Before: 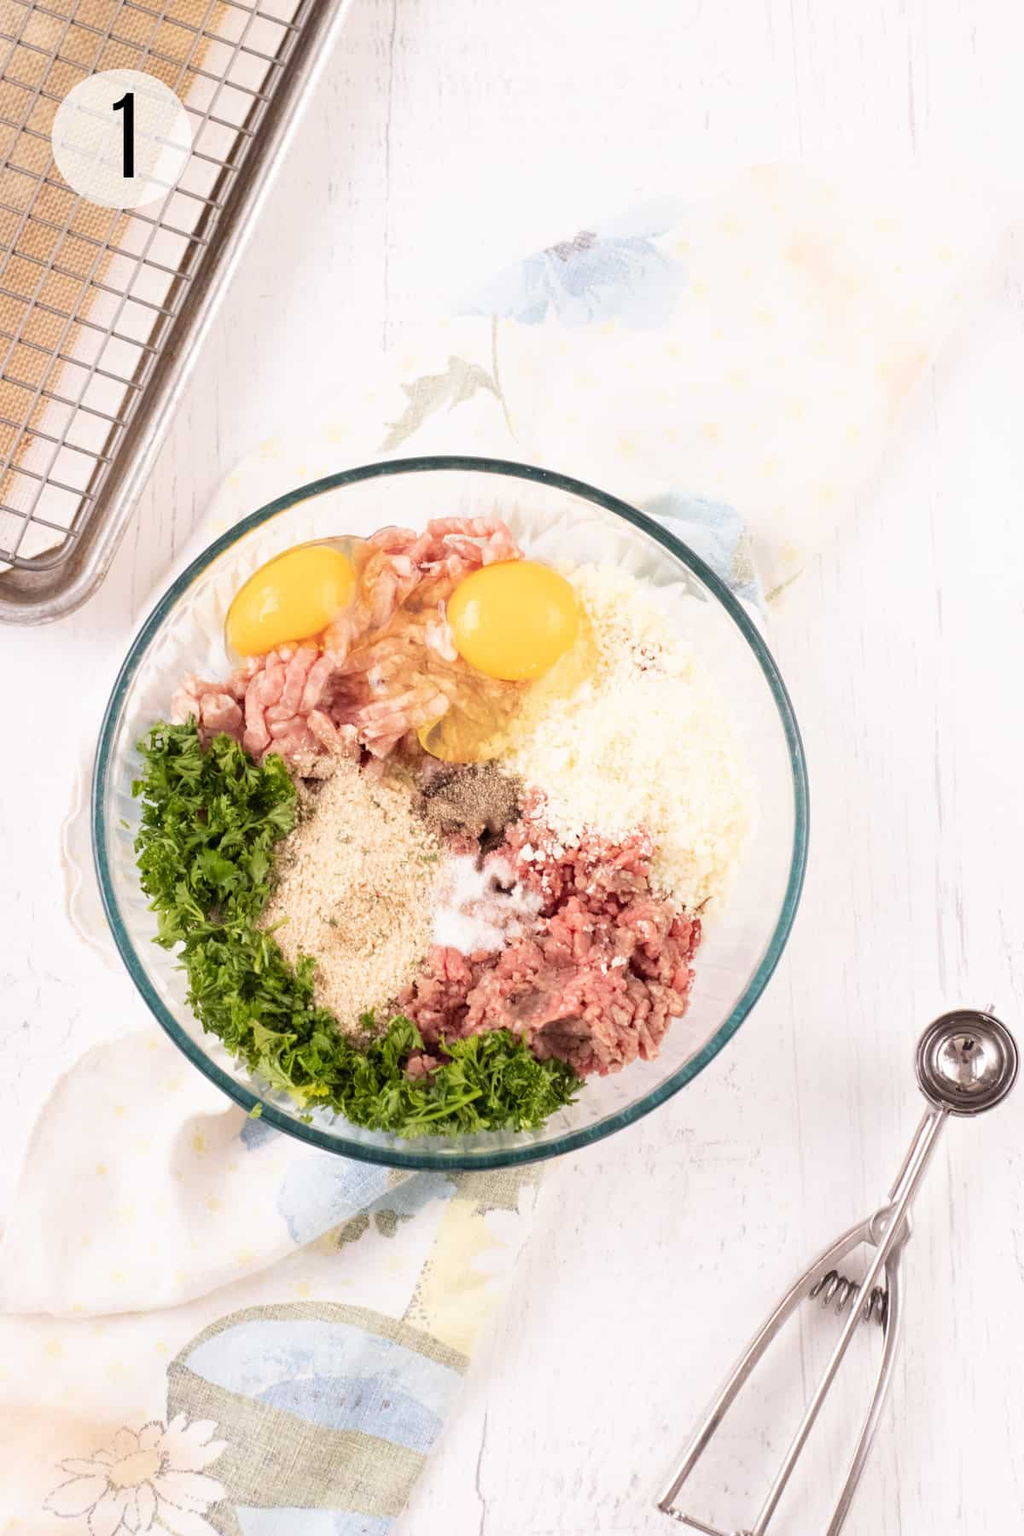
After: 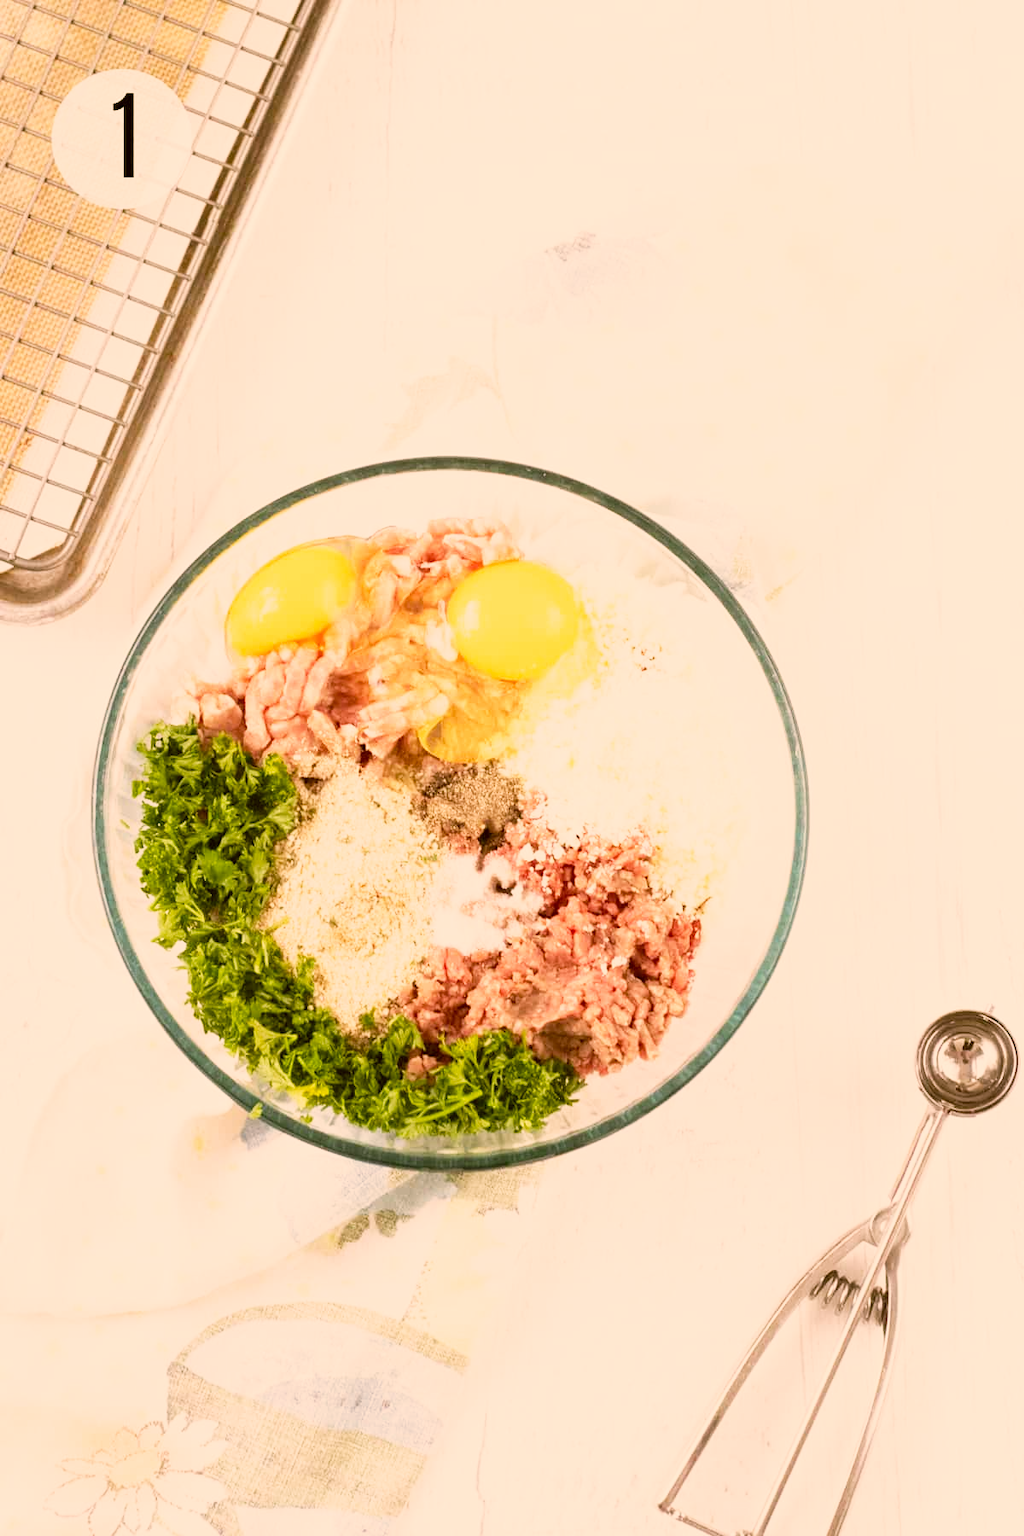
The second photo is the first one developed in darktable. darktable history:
color correction: highlights a* 8.98, highlights b* 15.09, shadows a* -0.49, shadows b* 26.52
base curve: curves: ch0 [(0, 0) (0.088, 0.125) (0.176, 0.251) (0.354, 0.501) (0.613, 0.749) (1, 0.877)], preserve colors none
